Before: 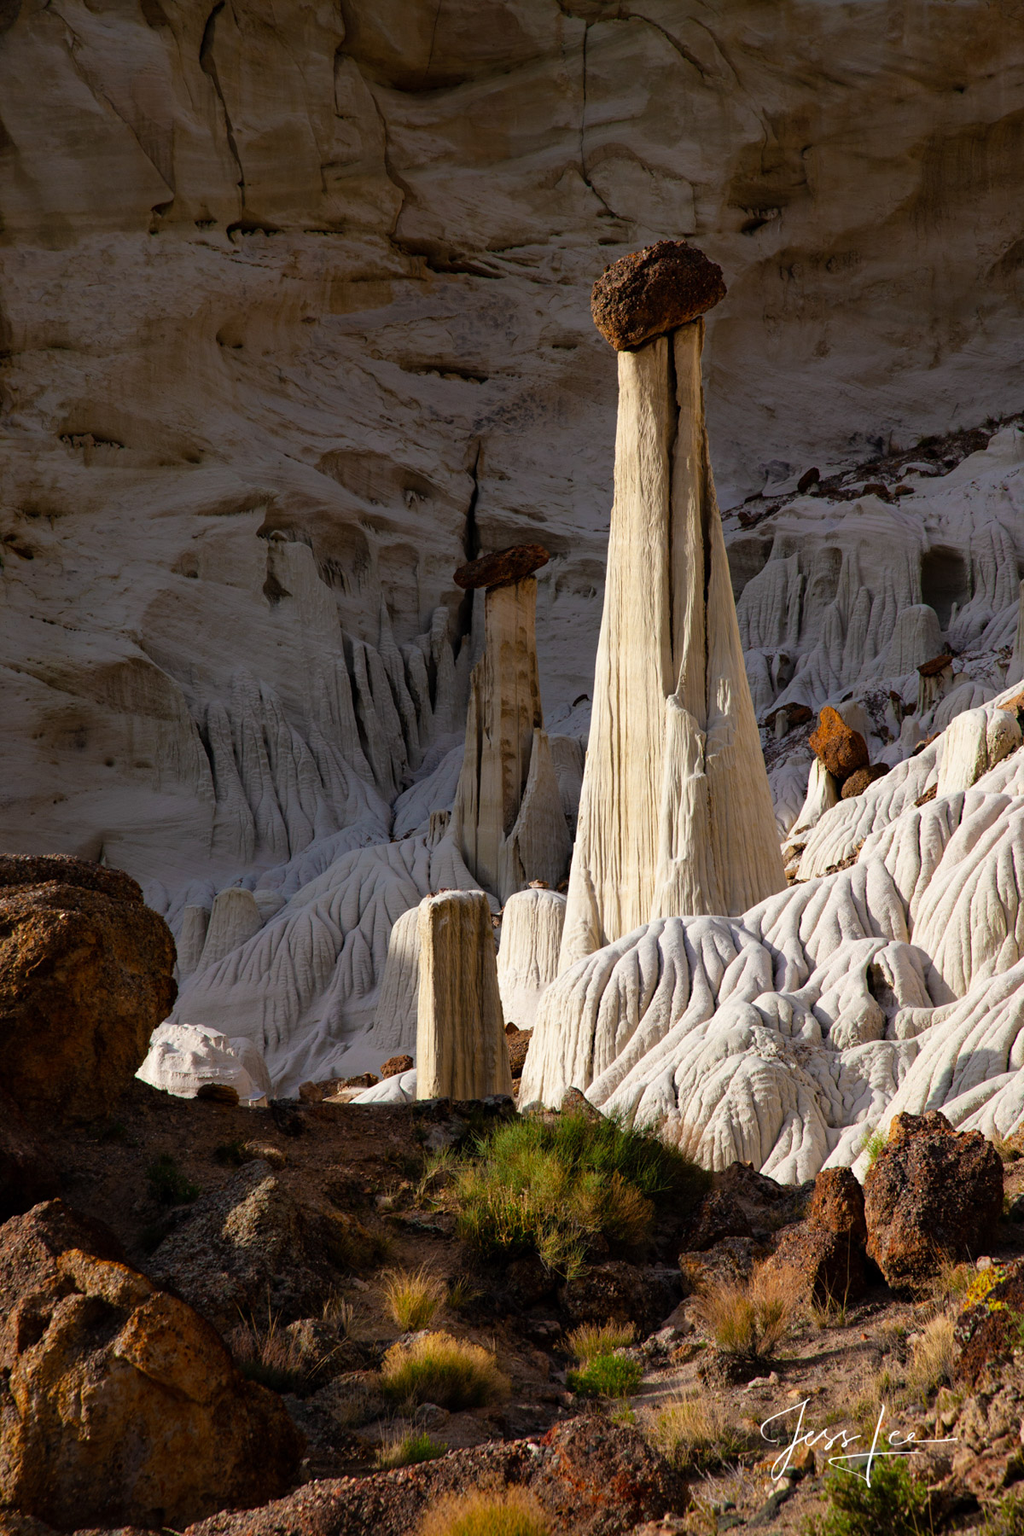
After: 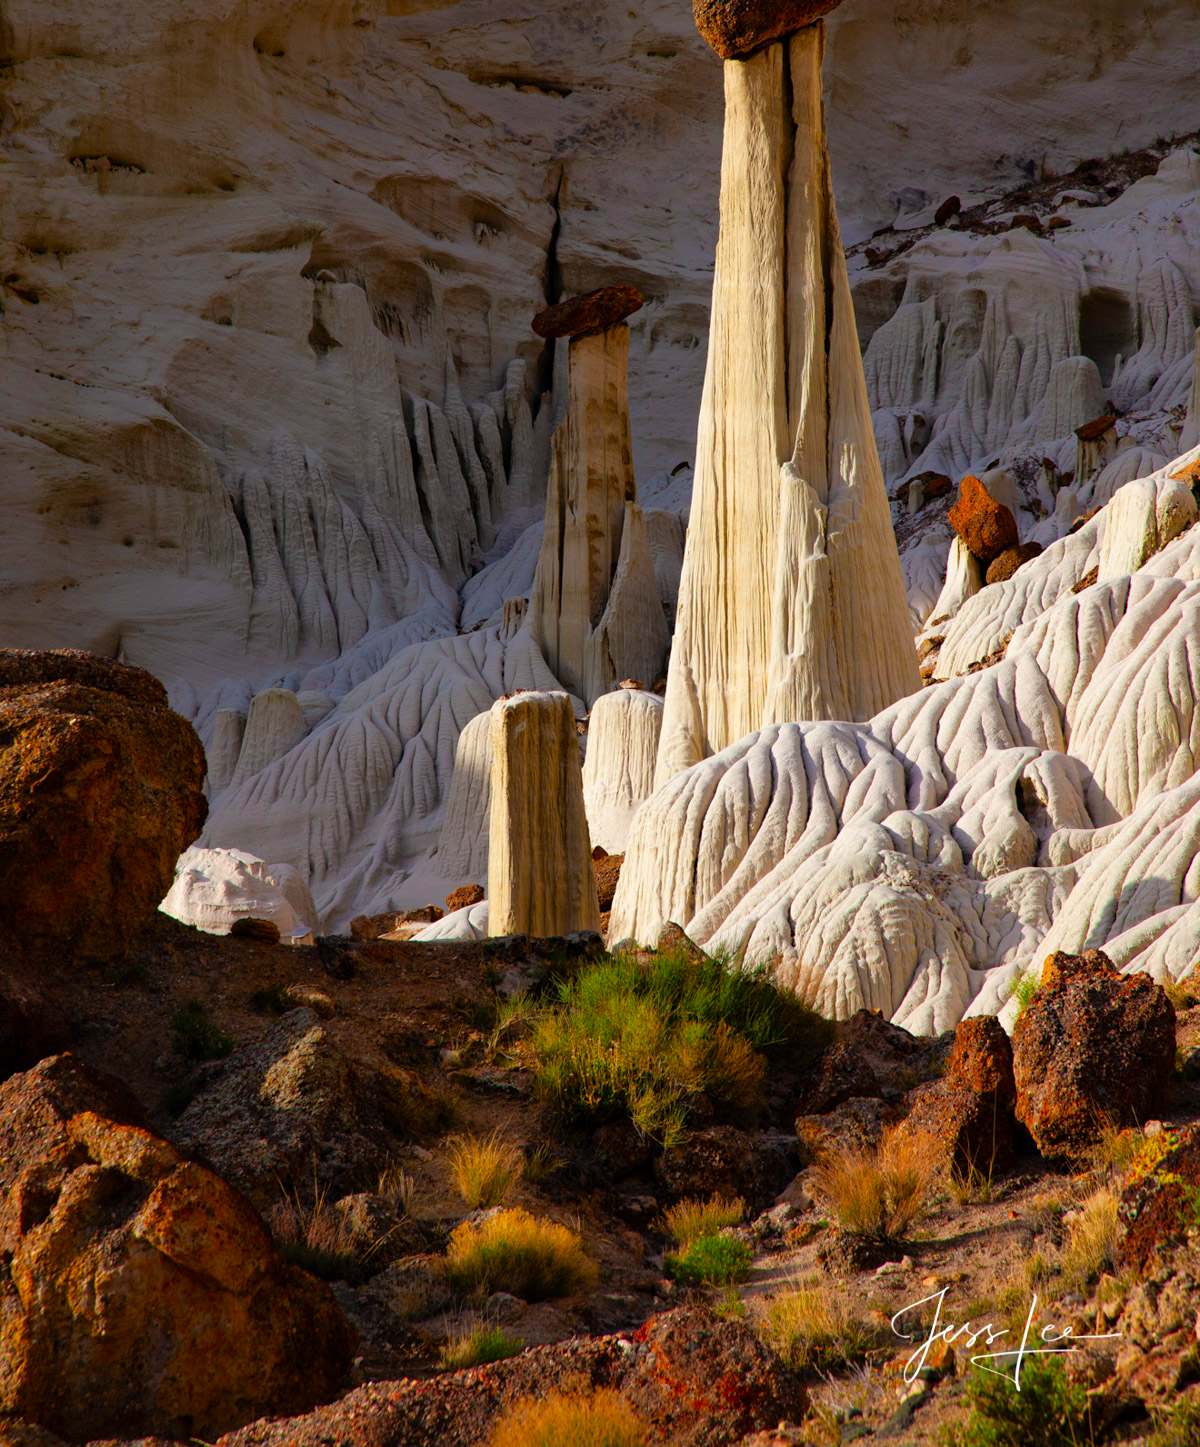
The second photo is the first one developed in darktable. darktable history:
shadows and highlights: shadows 25.87, highlights -25.89
crop and rotate: top 19.587%
contrast brightness saturation: saturation 0.487
